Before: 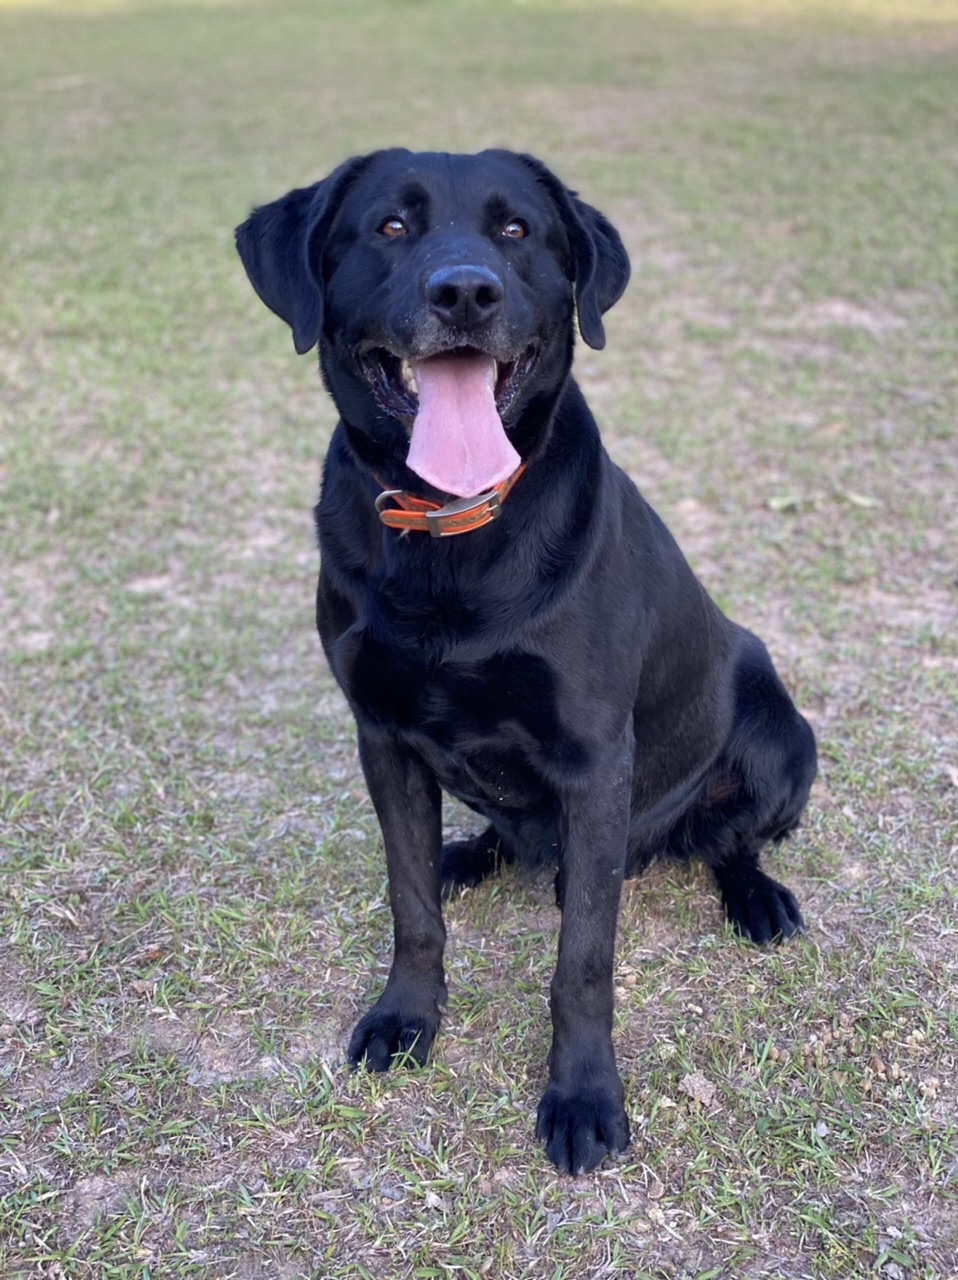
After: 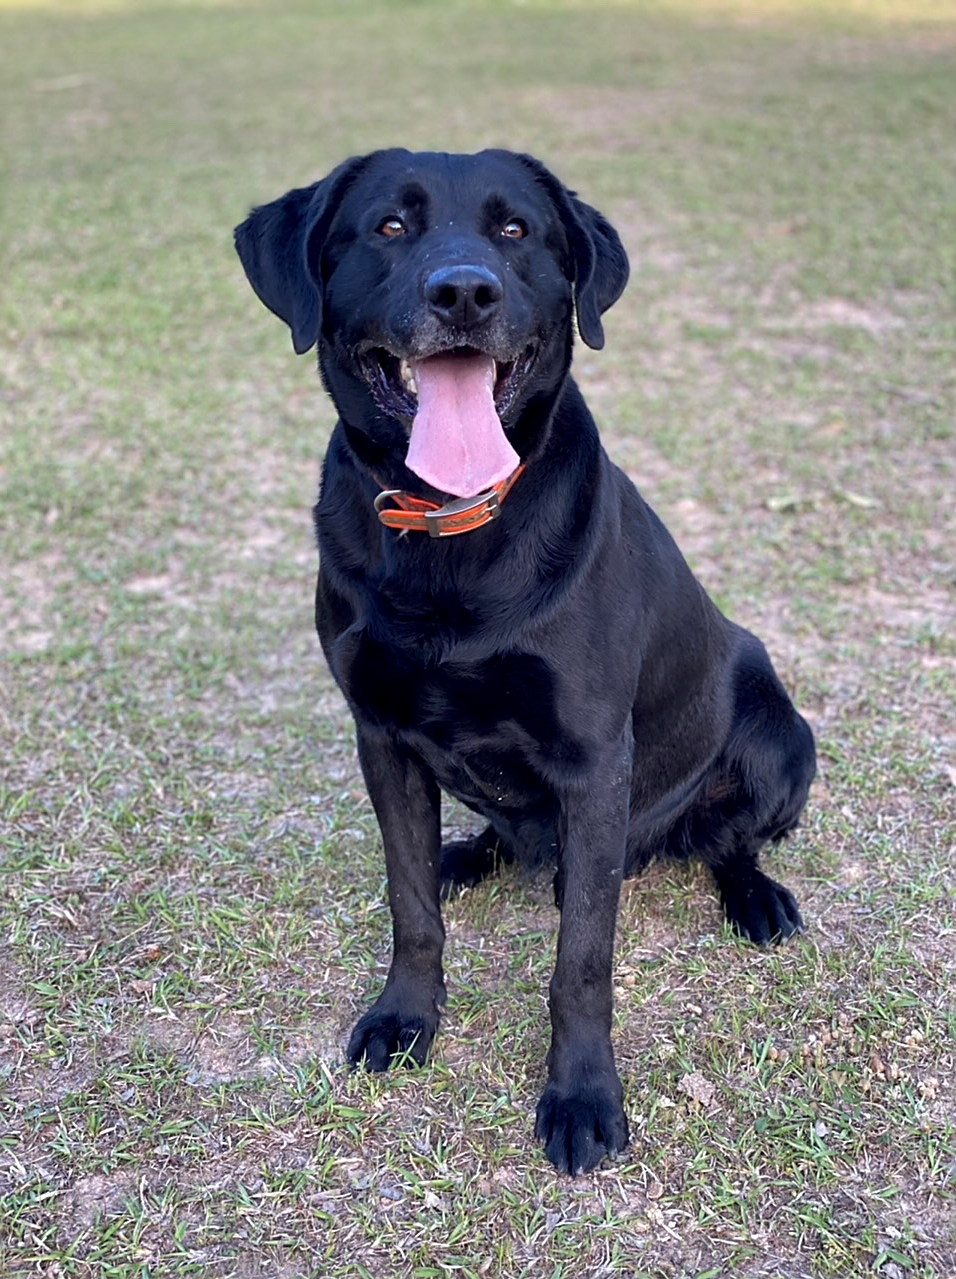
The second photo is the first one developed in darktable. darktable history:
local contrast: highlights 104%, shadows 103%, detail 119%, midtone range 0.2
crop and rotate: left 0.152%, bottom 0.01%
sharpen: on, module defaults
